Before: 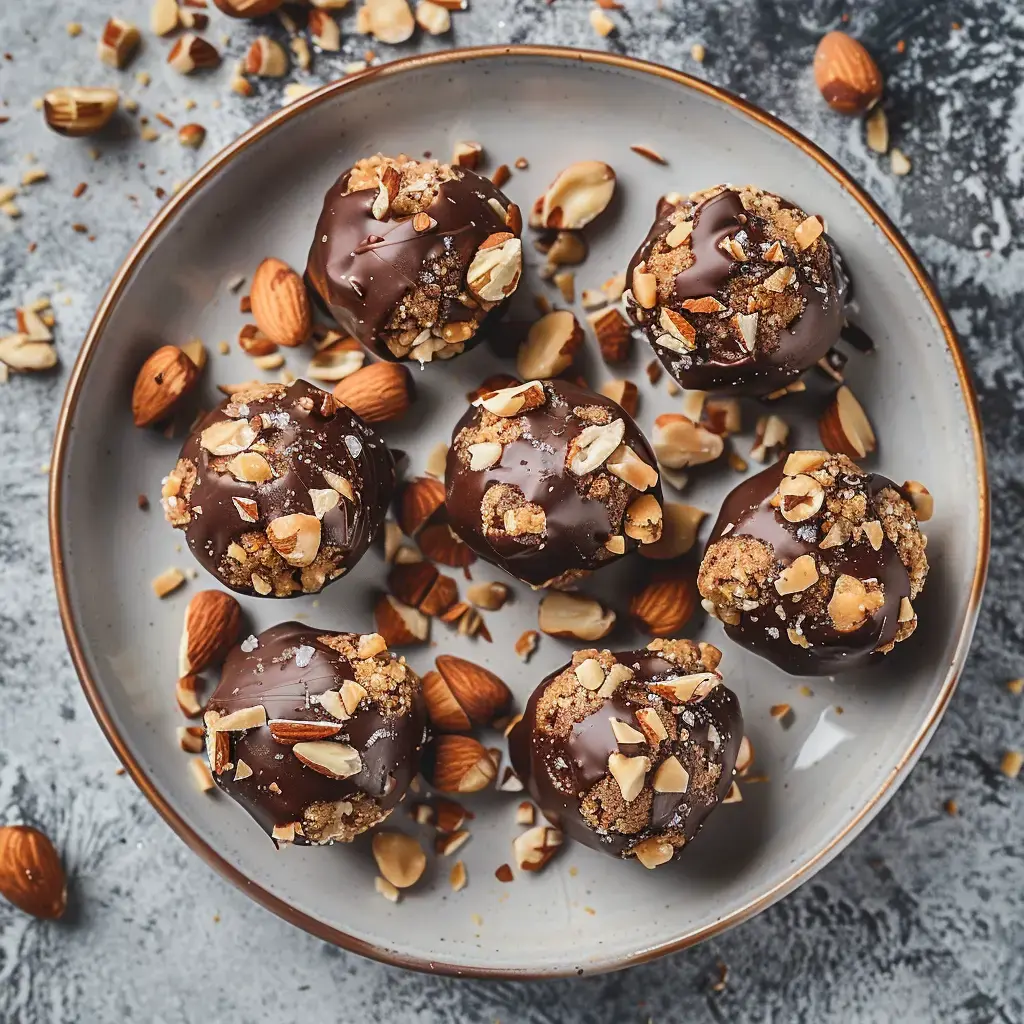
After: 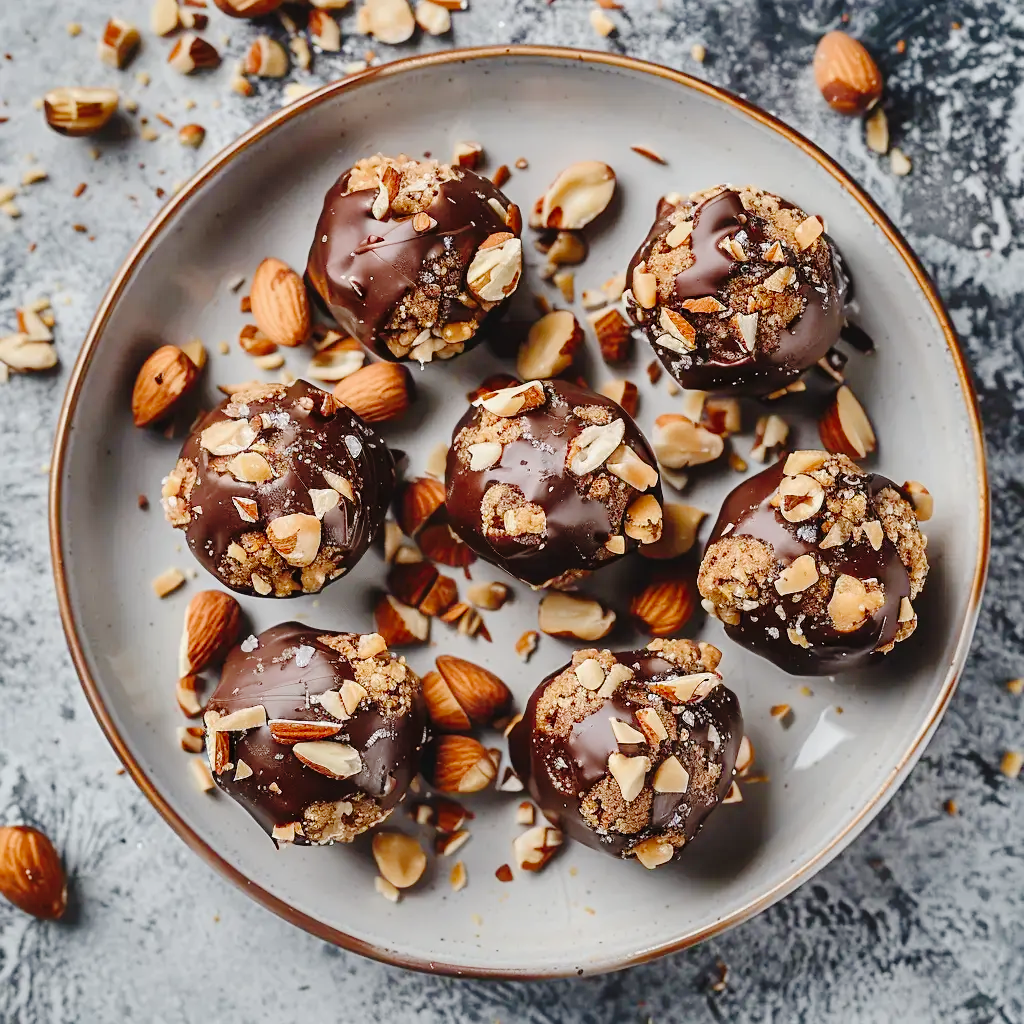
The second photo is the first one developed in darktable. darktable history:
tone curve: curves: ch0 [(0, 0) (0.003, 0.011) (0.011, 0.012) (0.025, 0.013) (0.044, 0.023) (0.069, 0.04) (0.1, 0.06) (0.136, 0.094) (0.177, 0.145) (0.224, 0.213) (0.277, 0.301) (0.335, 0.389) (0.399, 0.473) (0.468, 0.554) (0.543, 0.627) (0.623, 0.694) (0.709, 0.763) (0.801, 0.83) (0.898, 0.906) (1, 1)], preserve colors none
